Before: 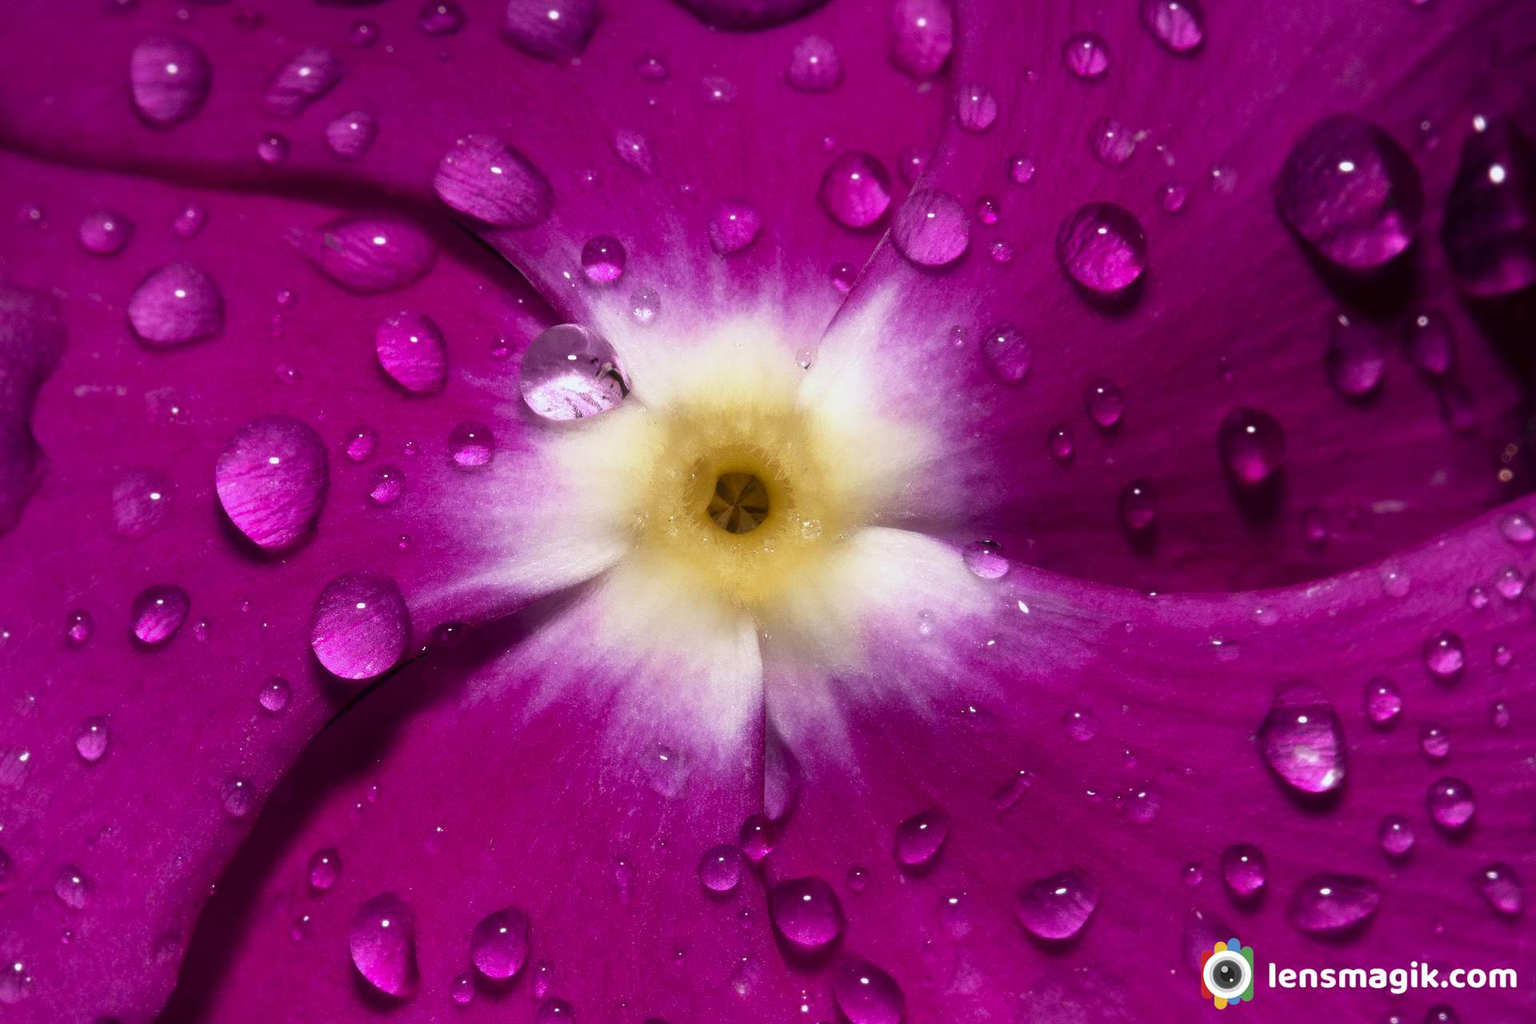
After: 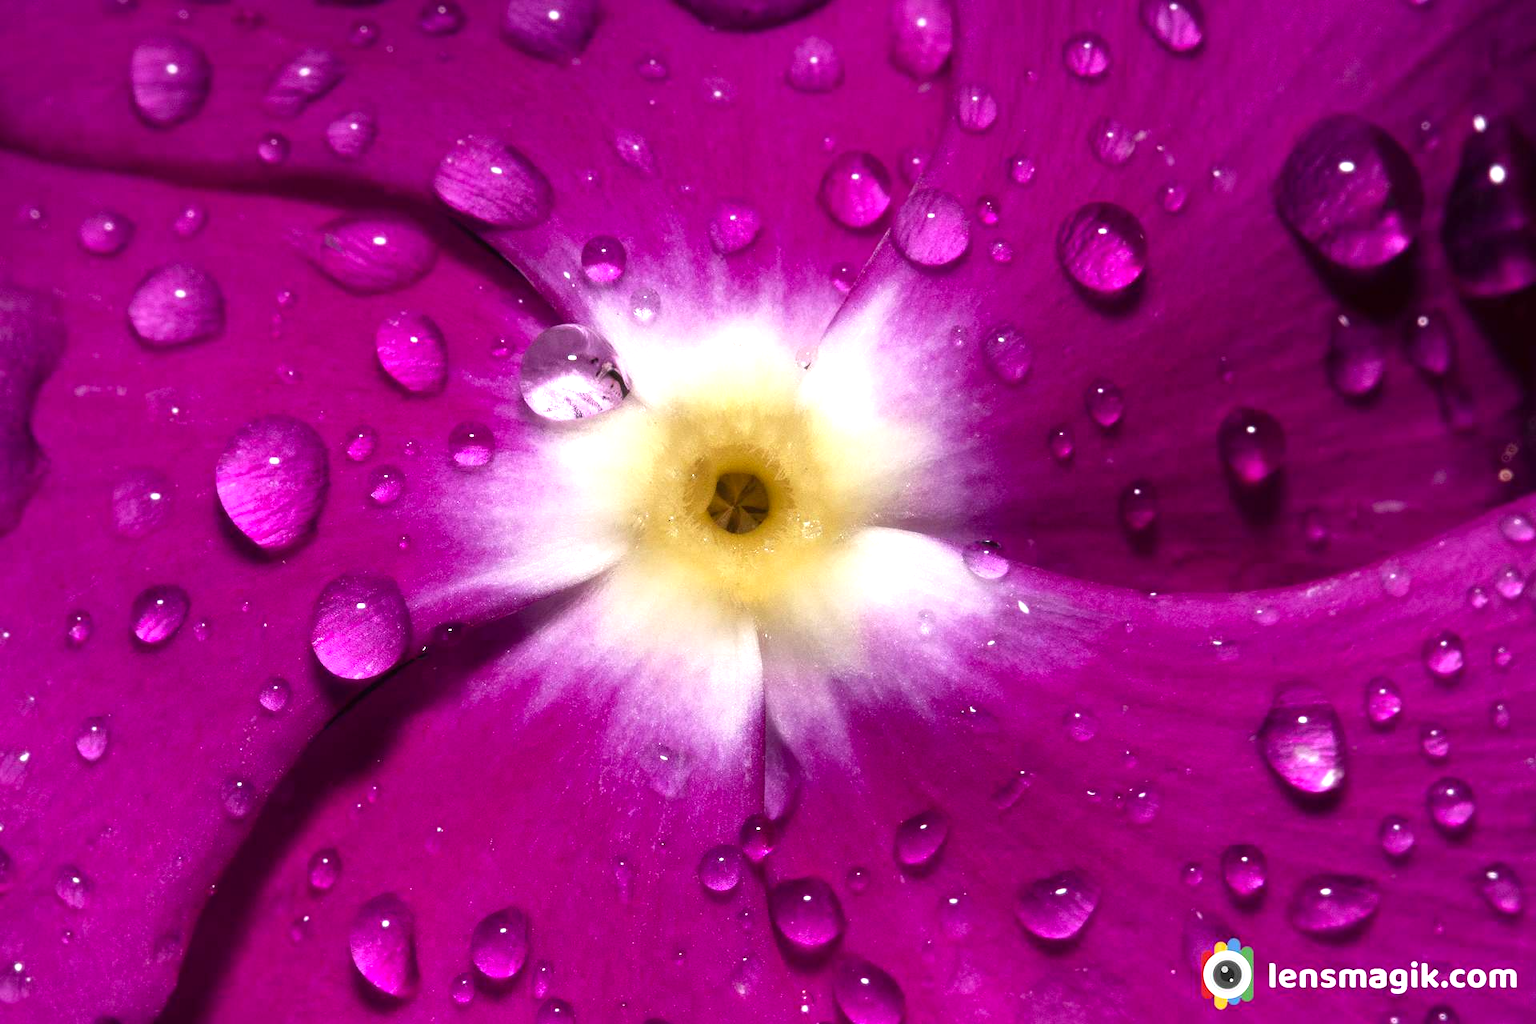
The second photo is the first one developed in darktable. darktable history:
exposure: exposure 0.02 EV, compensate highlight preservation false
levels: levels [0, 0.43, 0.859]
tone equalizer: on, module defaults
